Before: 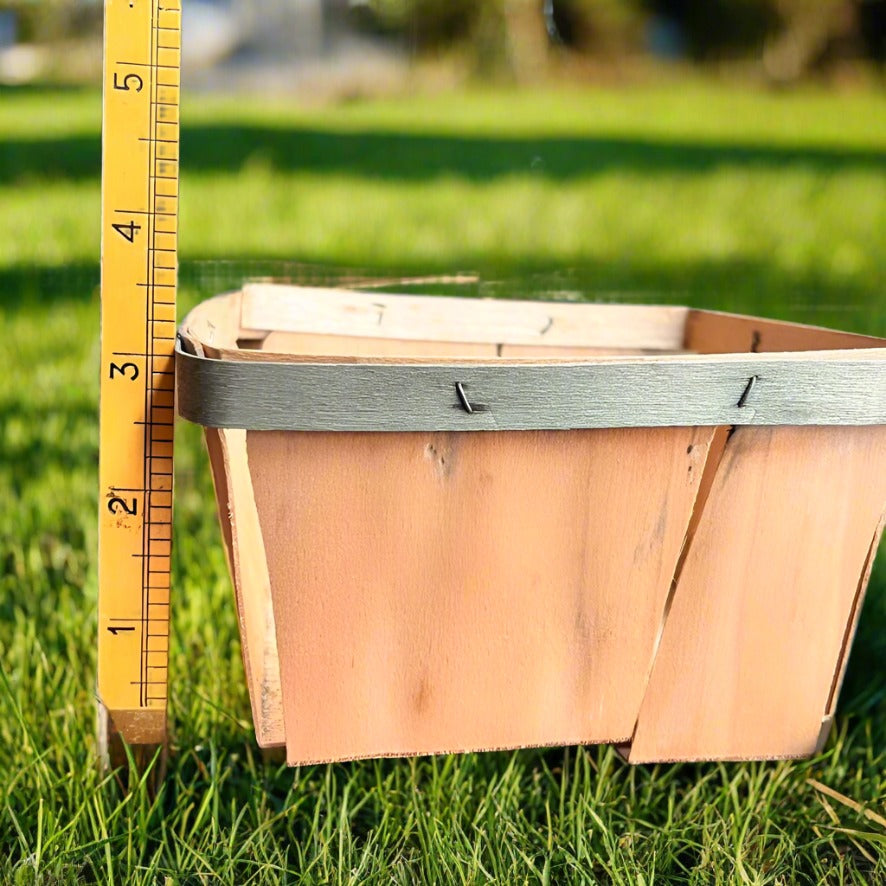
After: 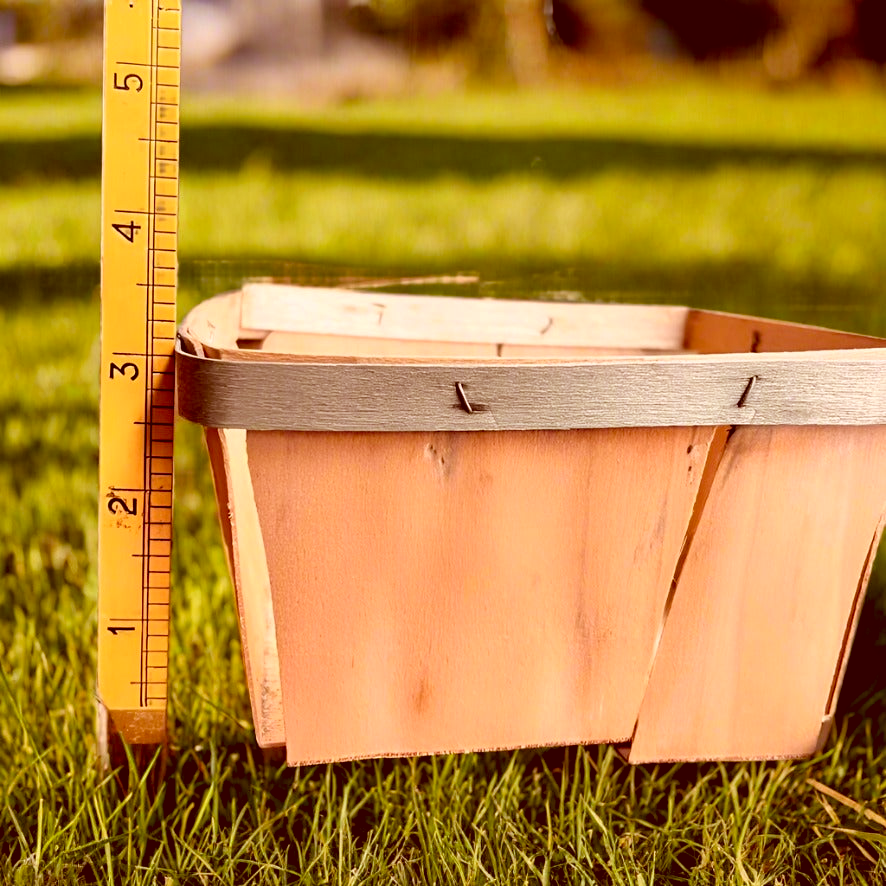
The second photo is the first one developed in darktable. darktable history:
color correction: highlights a* 9.57, highlights b* 8.76, shadows a* 39.81, shadows b* 39.78, saturation 0.771
color balance rgb: global offset › luminance -0.901%, perceptual saturation grading › global saturation 8.833%, global vibrance 20%
